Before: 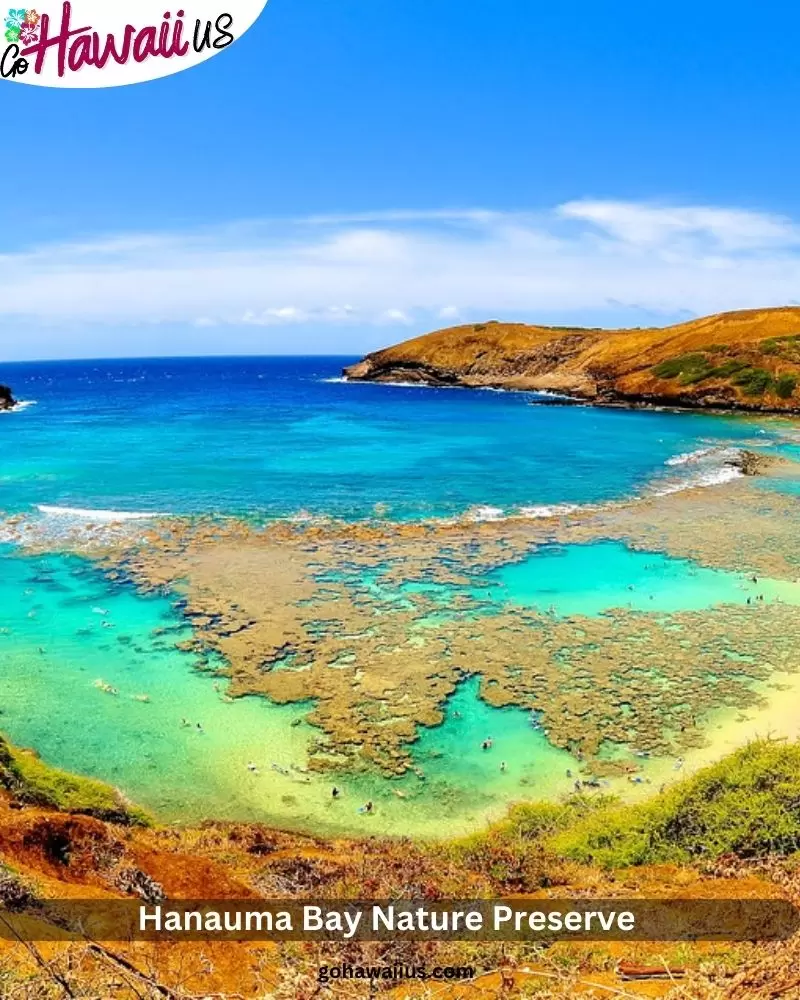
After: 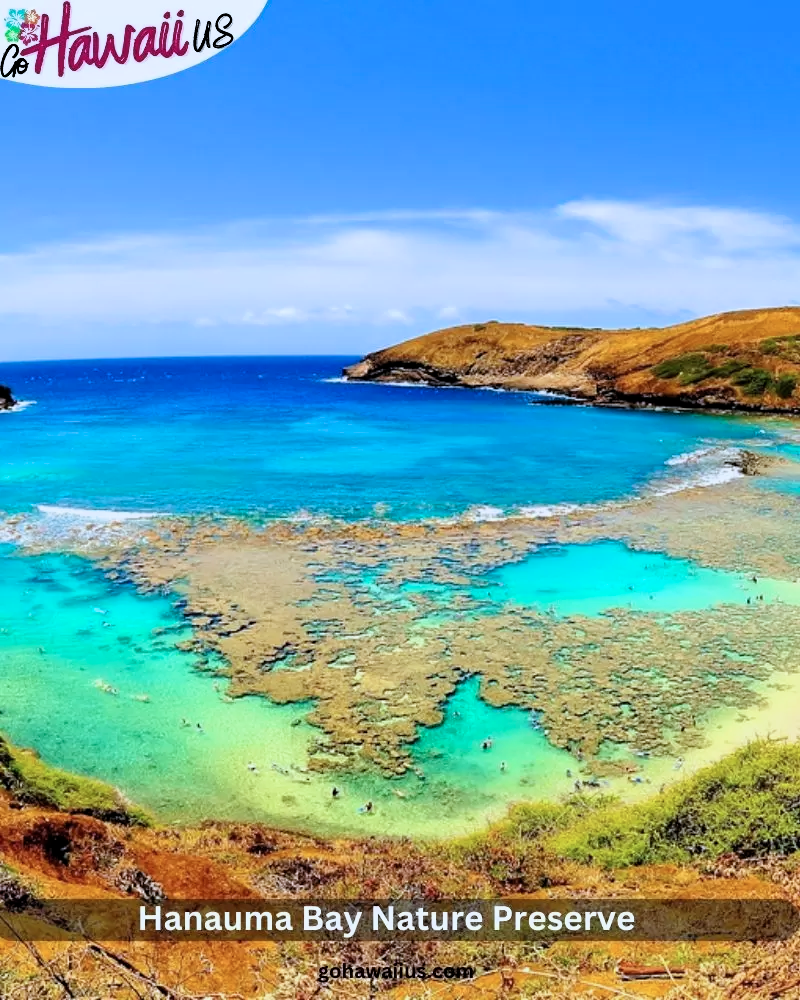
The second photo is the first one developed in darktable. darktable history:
color calibration: x 0.37, y 0.377, temperature 4290.84 K, saturation algorithm version 1 (2020)
filmic rgb: black relative exposure -11.94 EV, white relative exposure 2.82 EV, target black luminance 0%, hardness 7.99, latitude 70.15%, contrast 1.139, highlights saturation mix 11.44%, shadows ↔ highlights balance -0.391%
